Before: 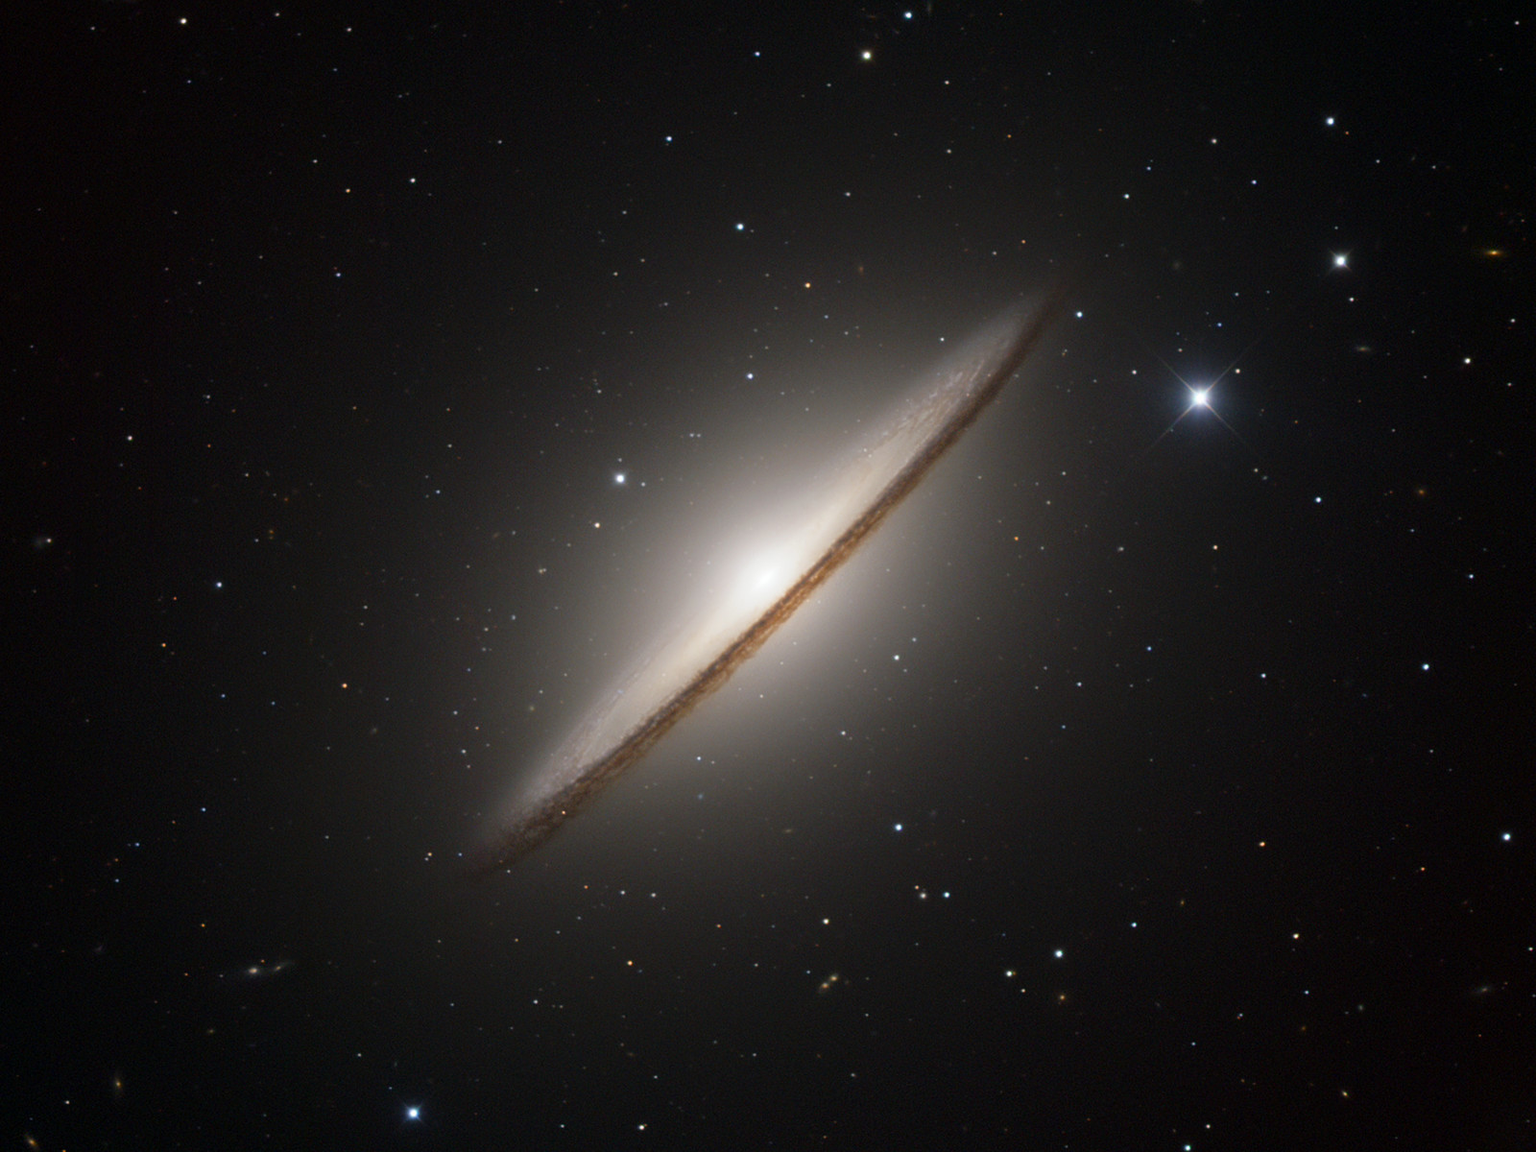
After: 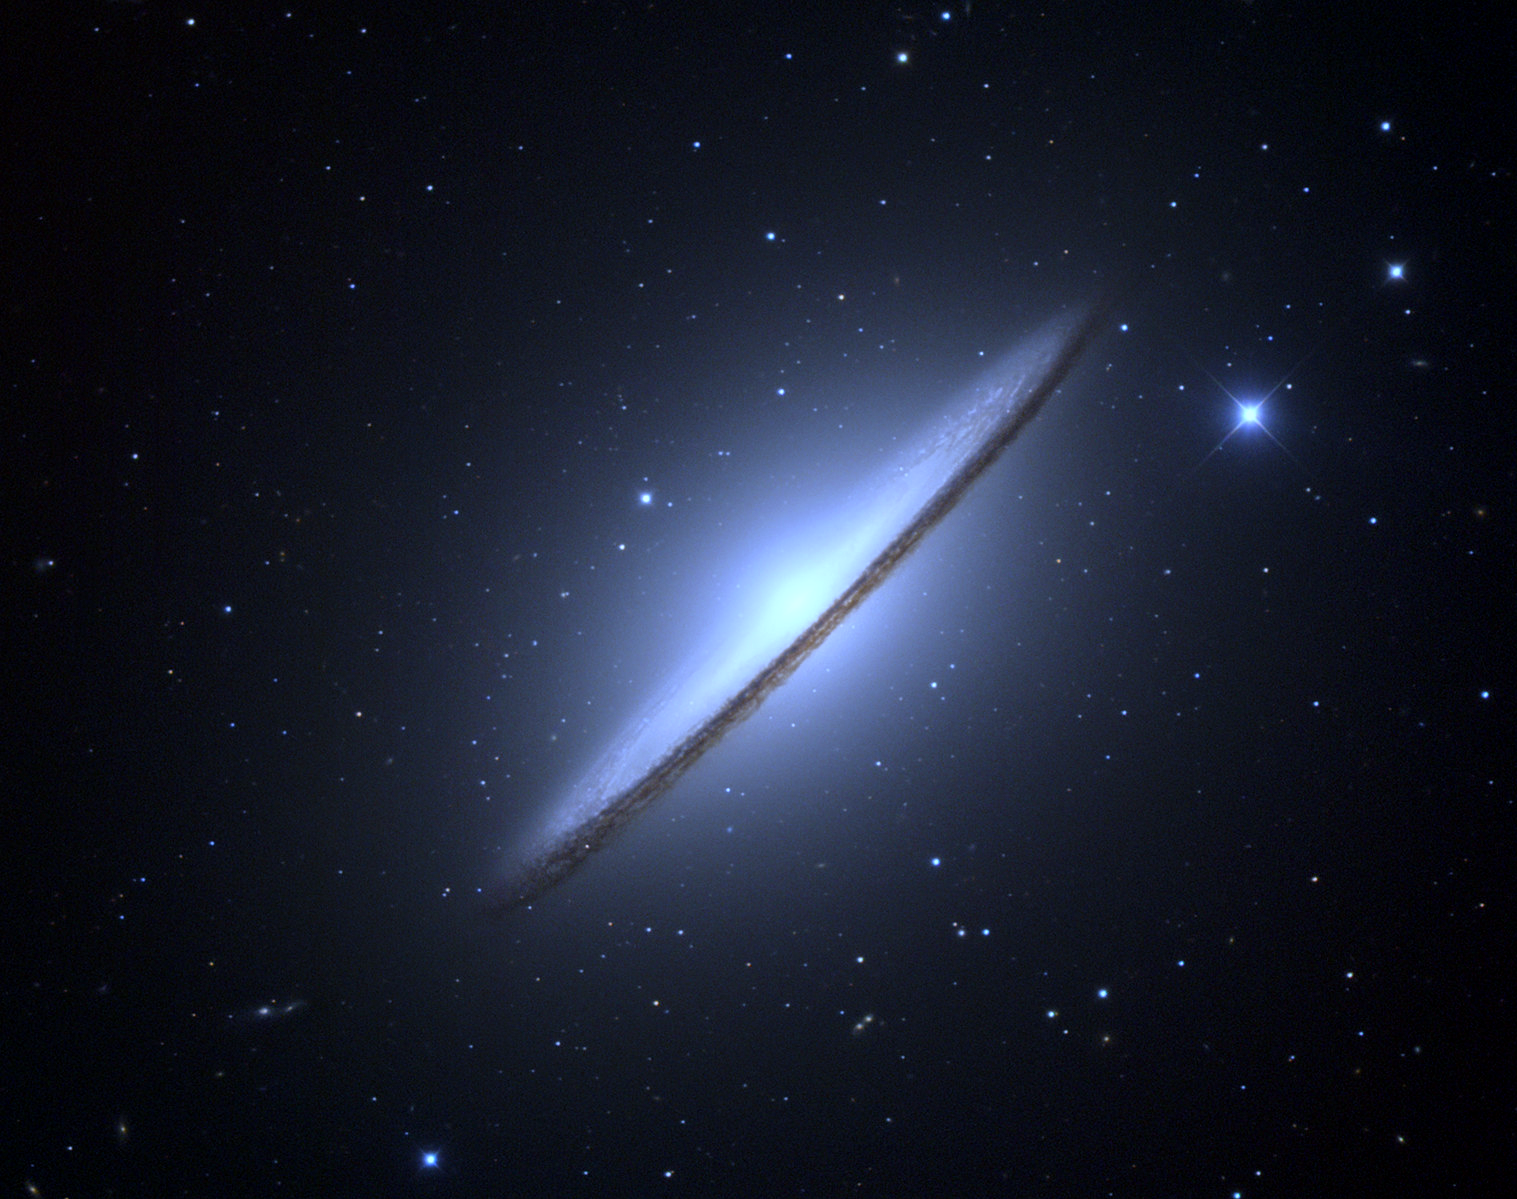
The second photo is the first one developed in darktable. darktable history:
local contrast: detail 130%
crop and rotate: right 5.167%
white balance: red 0.766, blue 1.537
